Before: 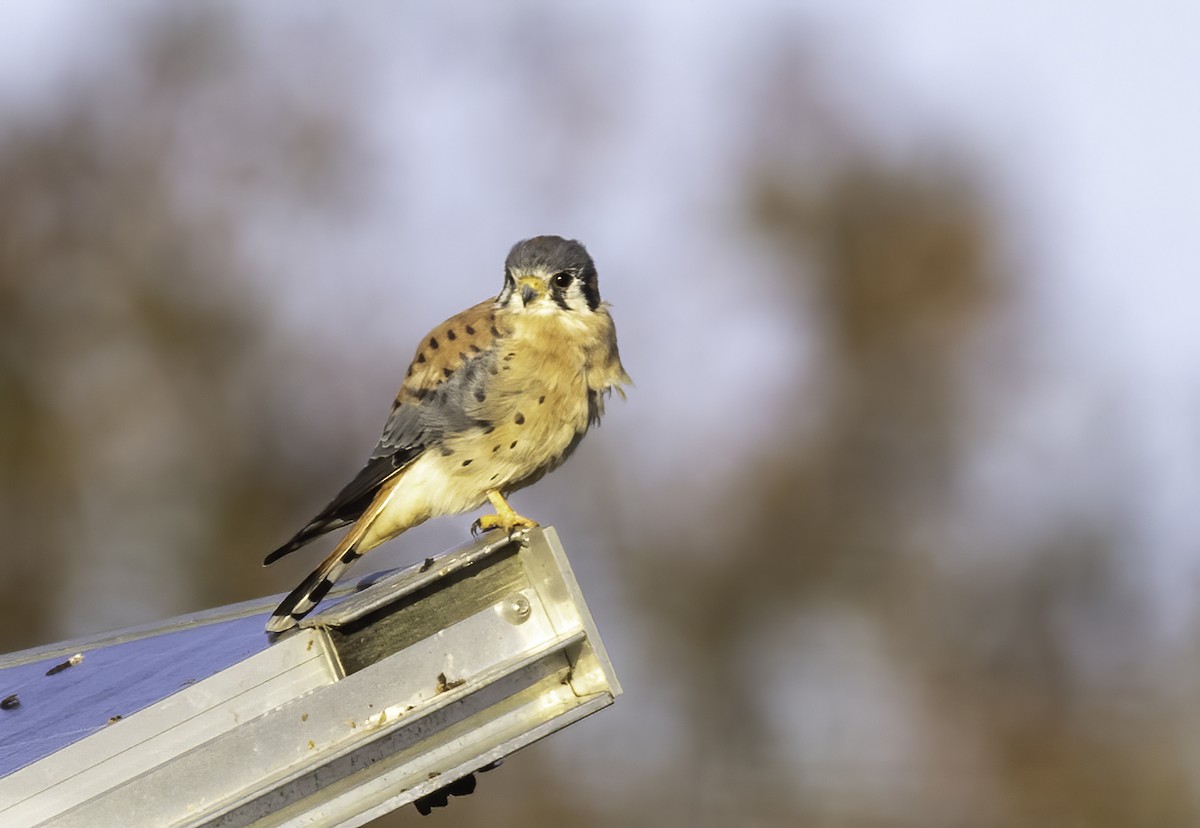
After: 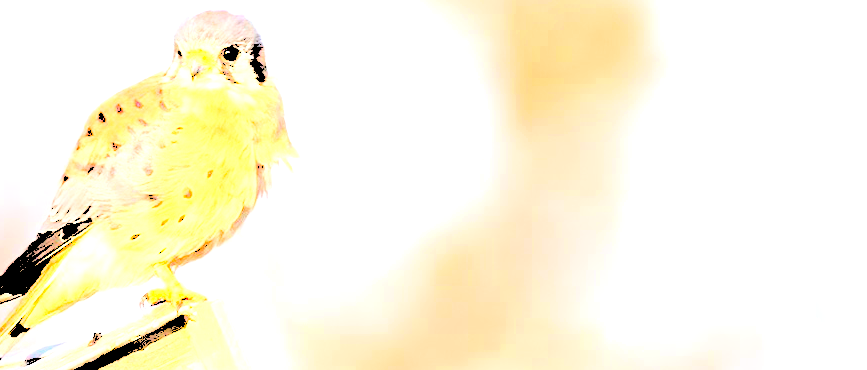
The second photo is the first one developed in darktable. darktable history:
crop and rotate: left 27.73%, top 27.46%, bottom 27.745%
levels: levels [0.246, 0.256, 0.506]
